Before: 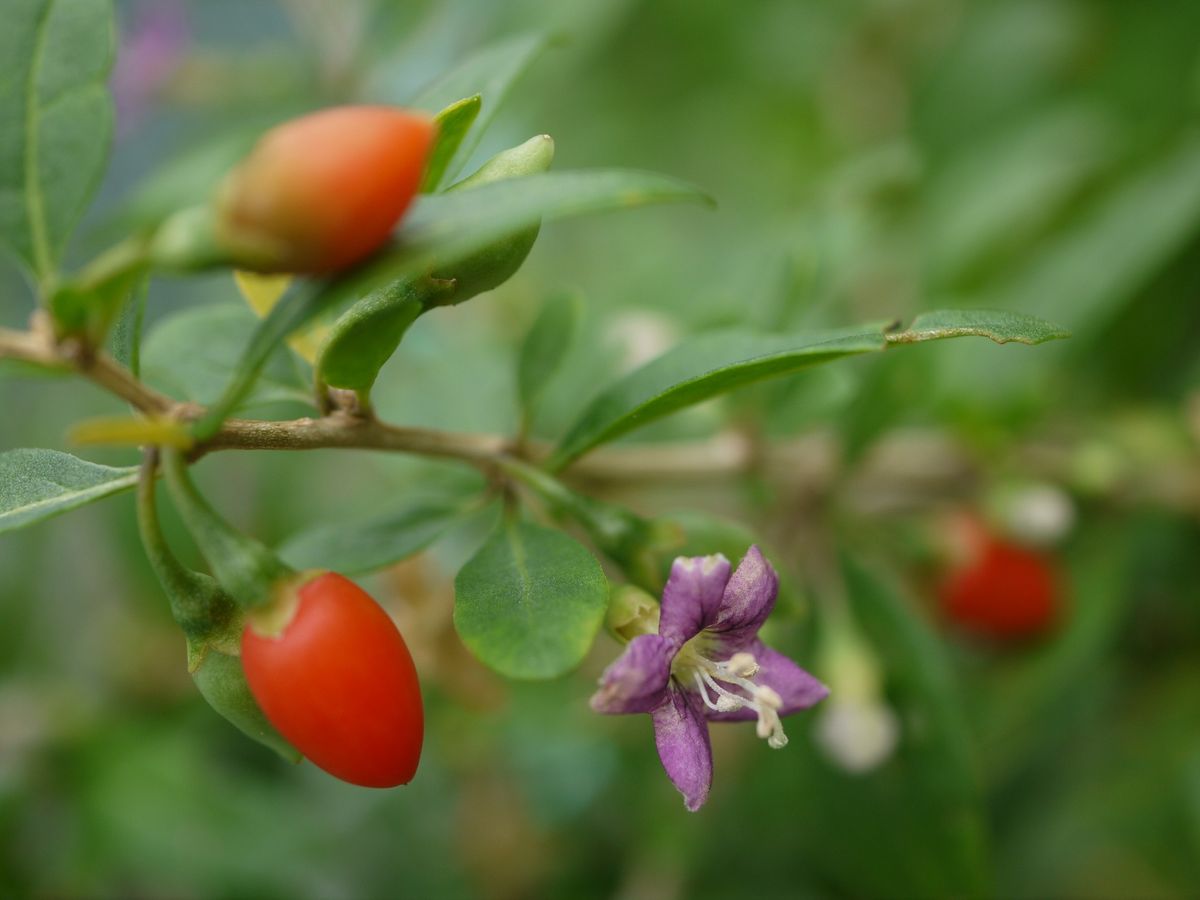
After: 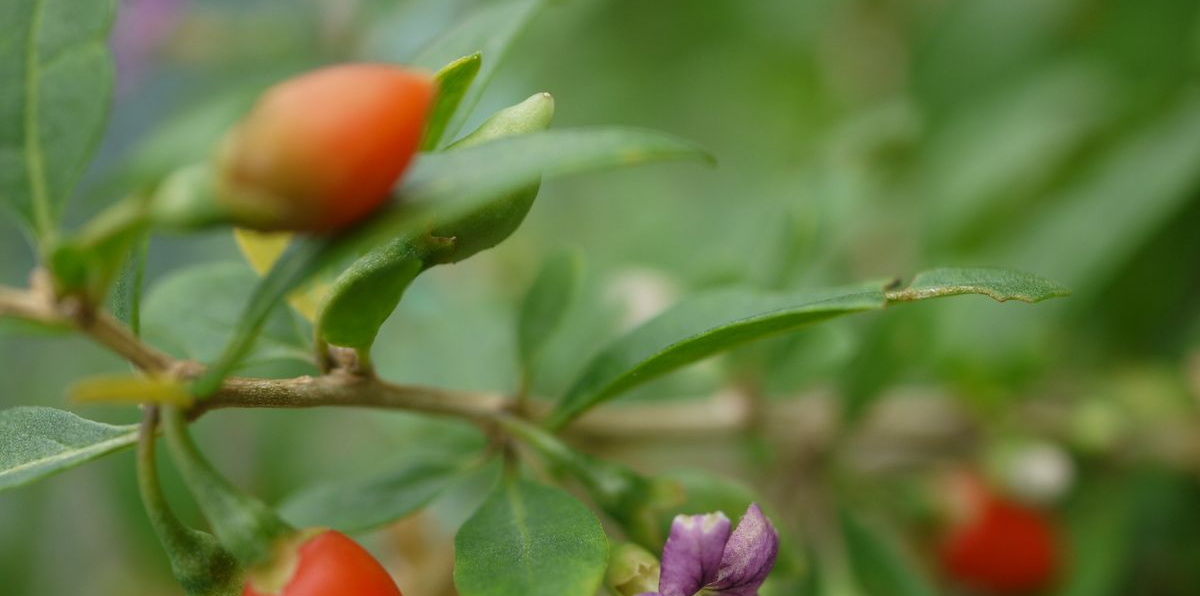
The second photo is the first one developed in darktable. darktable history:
crop and rotate: top 4.773%, bottom 28.94%
